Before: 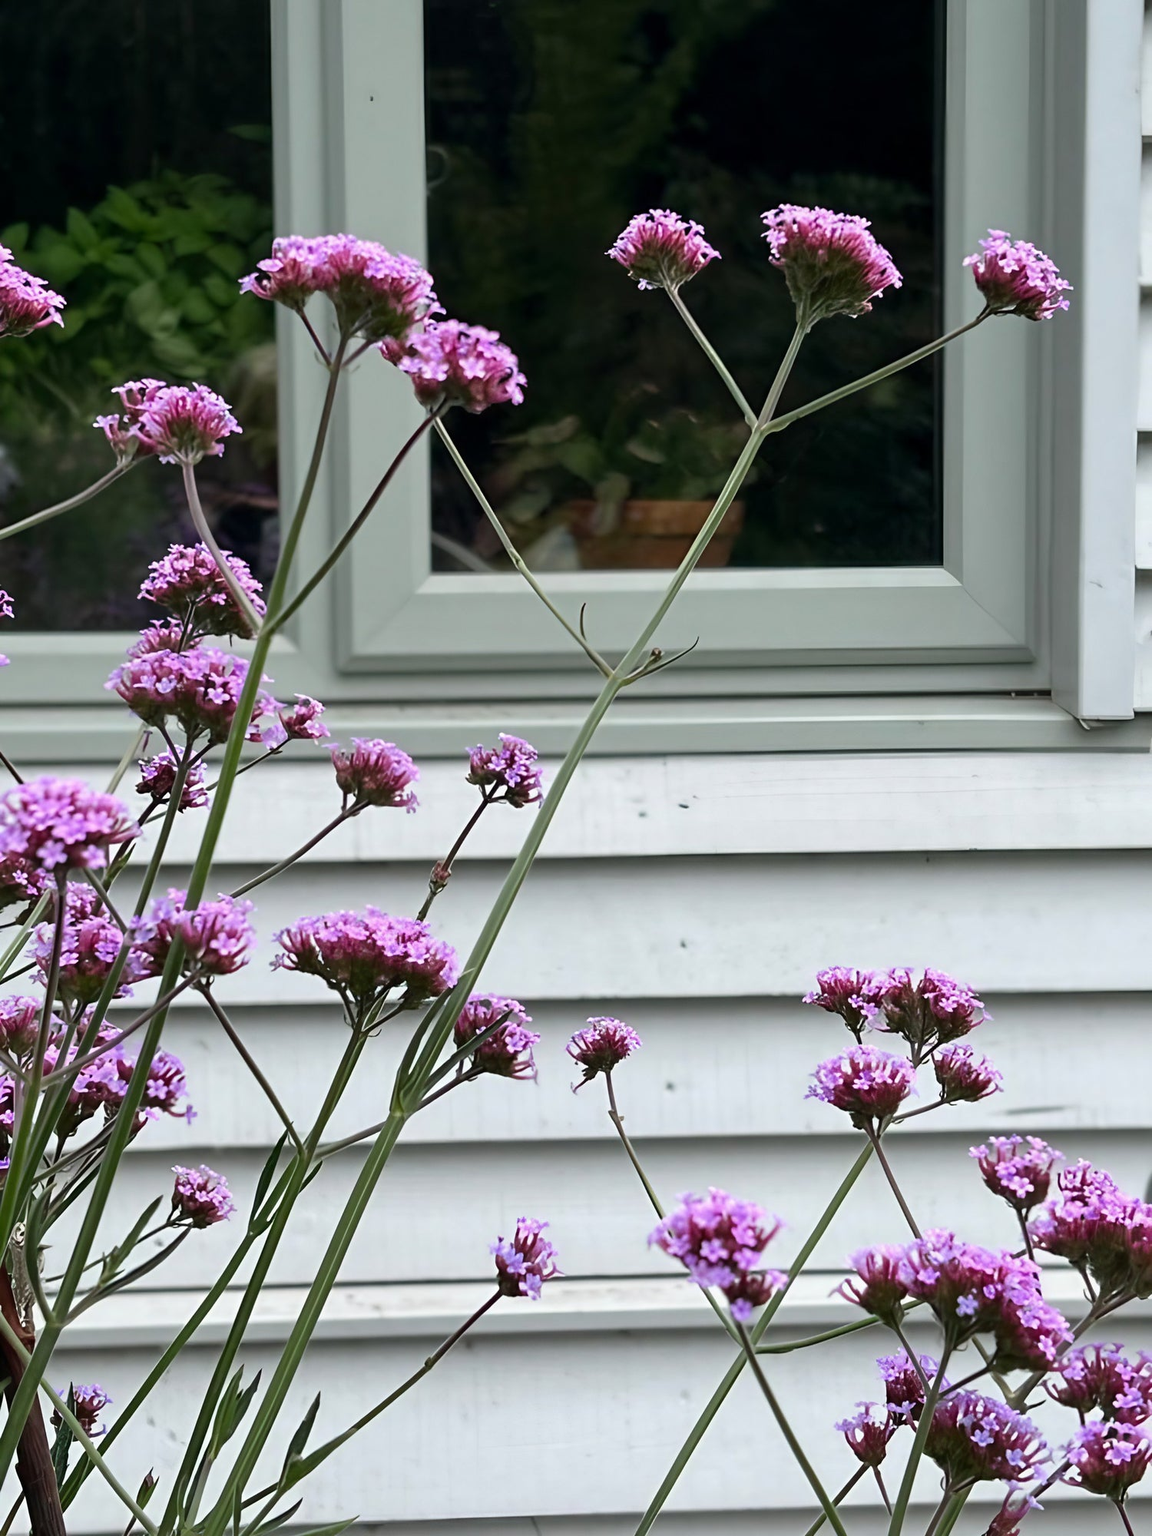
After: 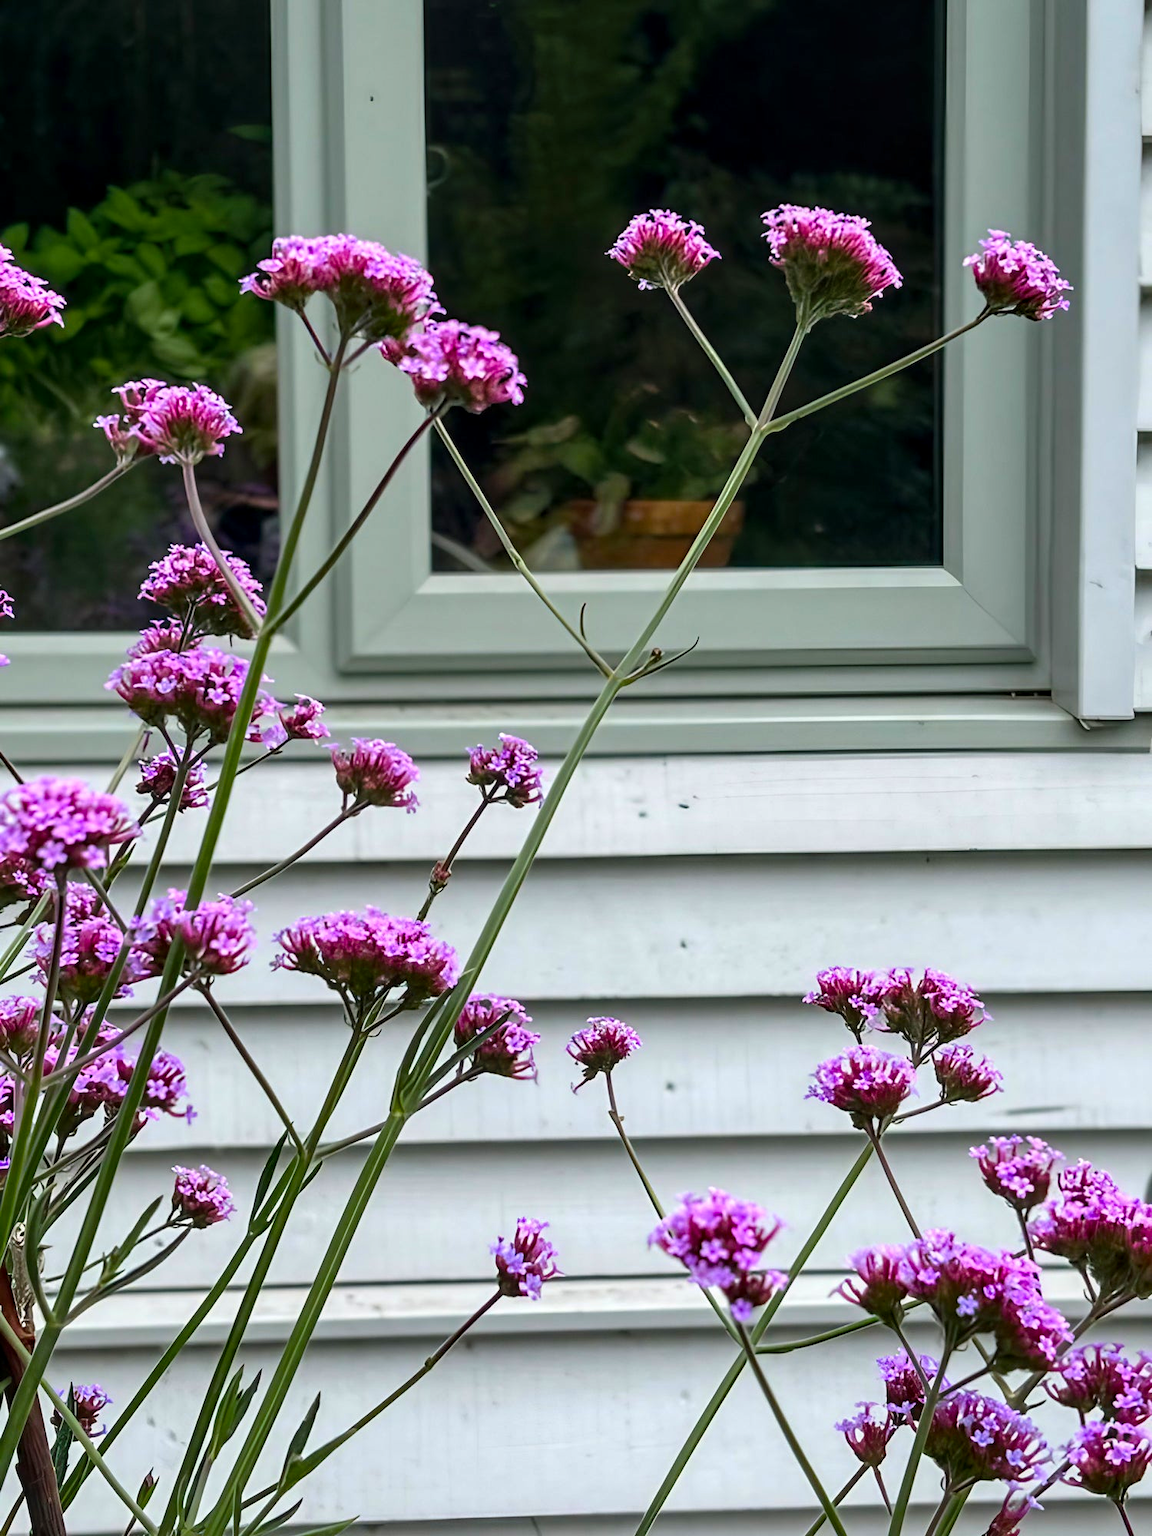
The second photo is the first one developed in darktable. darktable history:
local contrast: detail 130%
color balance rgb: shadows lift › chroma 0.813%, shadows lift › hue 112.72°, linear chroma grading › global chroma 15.033%, perceptual saturation grading › global saturation 19.658%, global vibrance 14.447%
